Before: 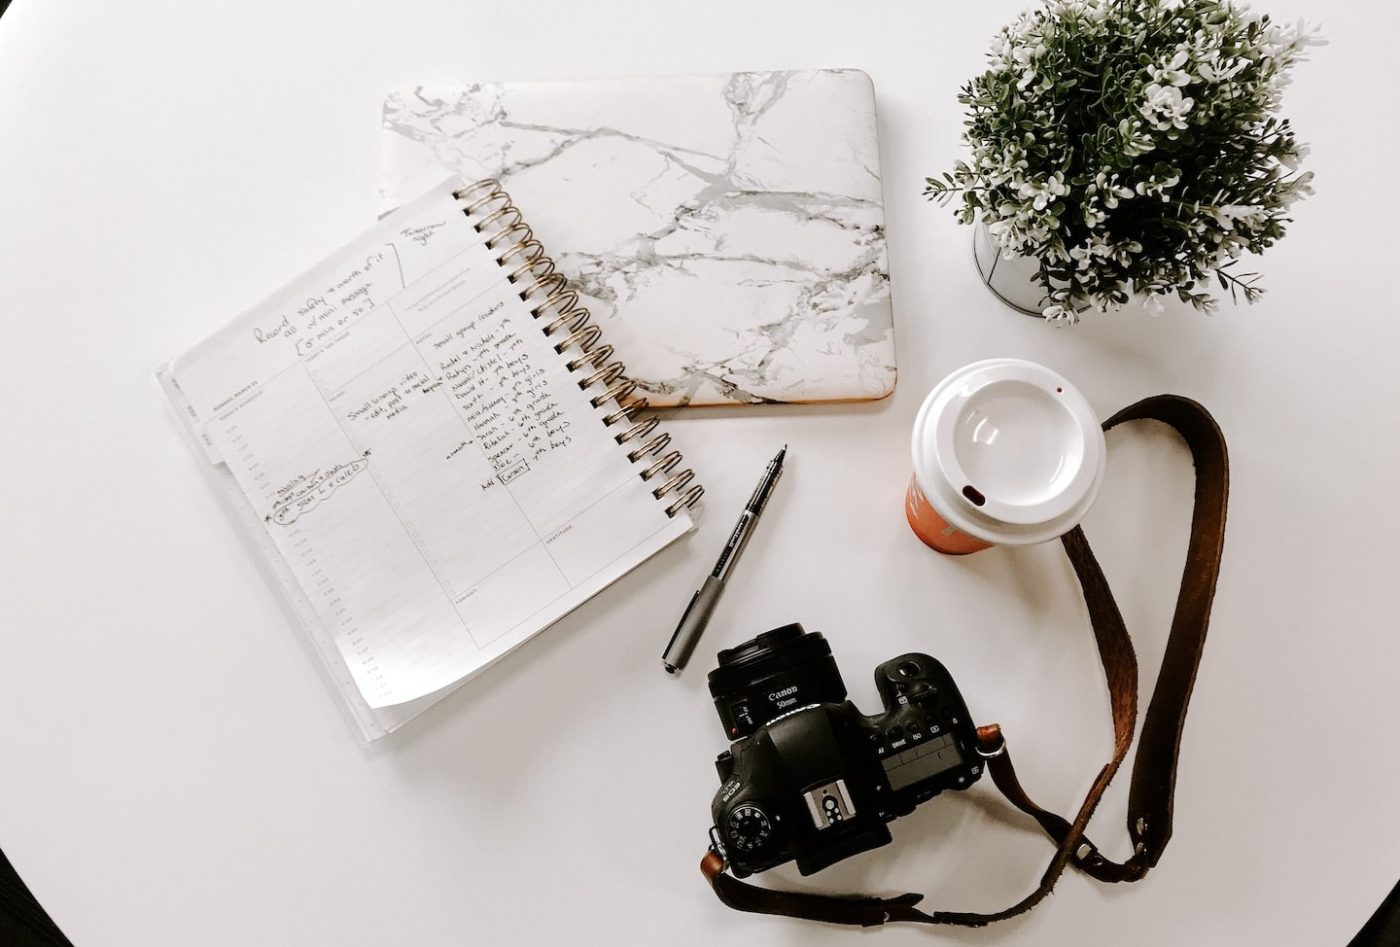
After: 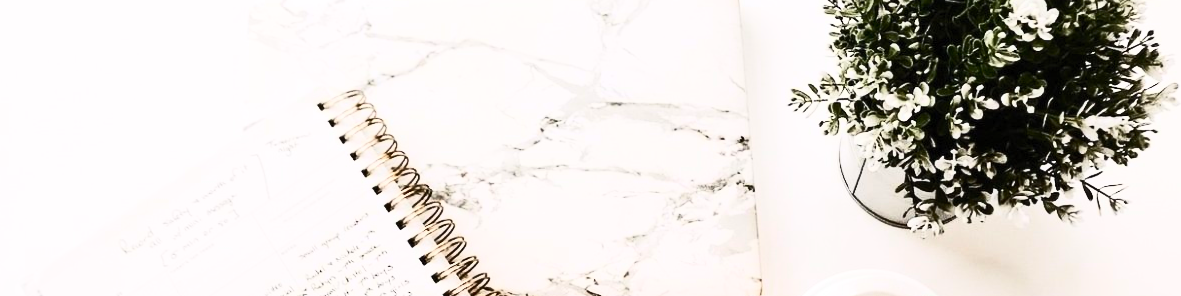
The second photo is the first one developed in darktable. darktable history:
crop and rotate: left 9.651%, top 9.428%, right 5.949%, bottom 59.253%
contrast brightness saturation: contrast 0.628, brightness 0.321, saturation 0.144
